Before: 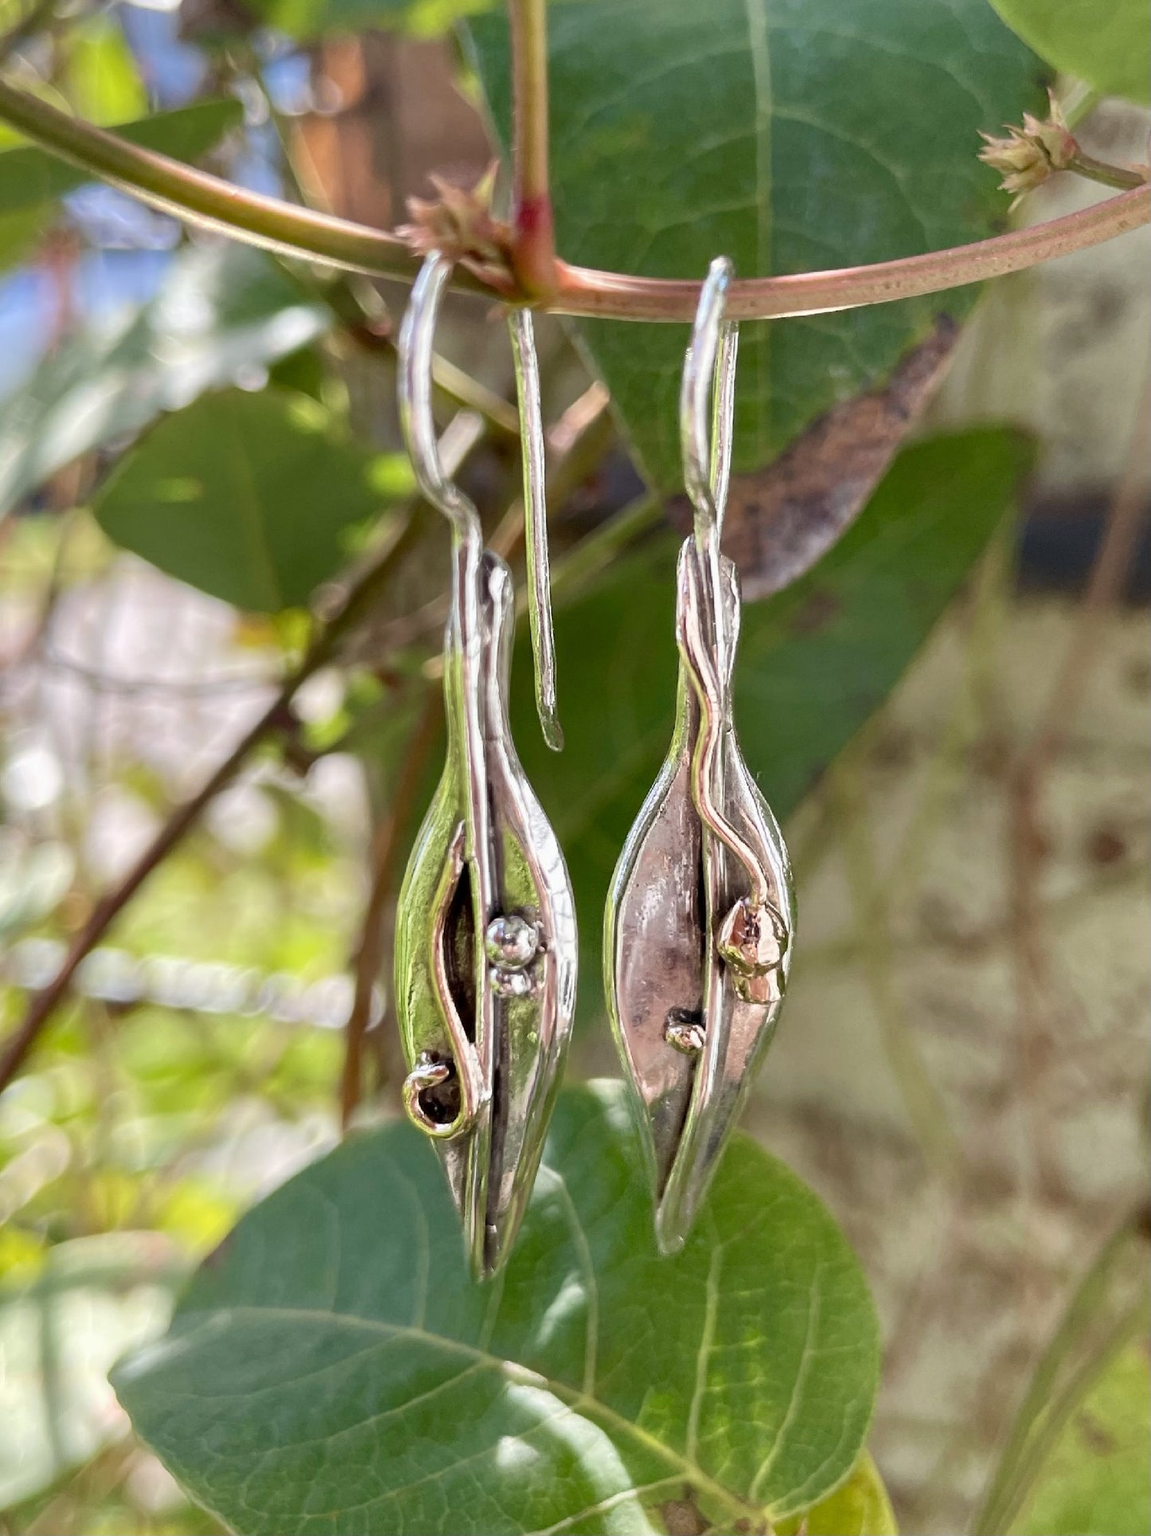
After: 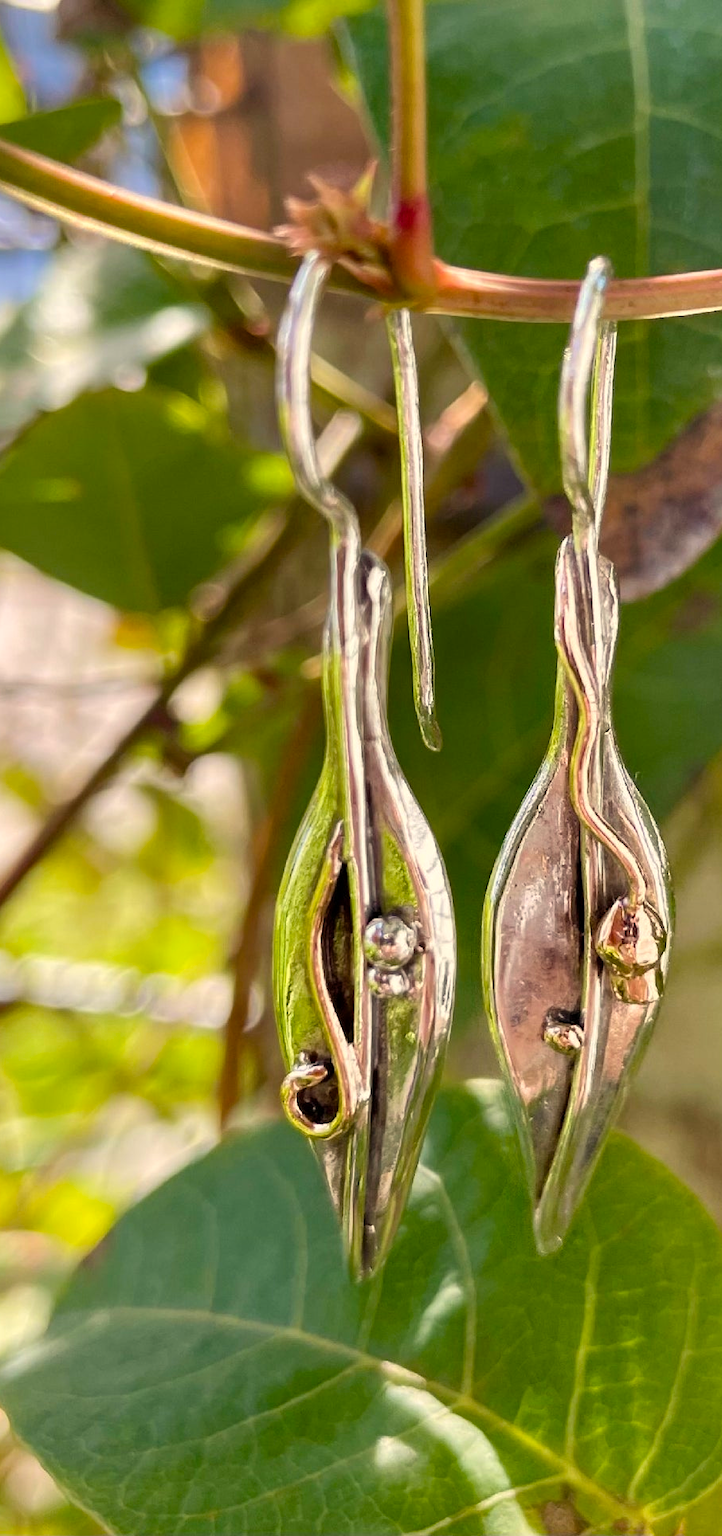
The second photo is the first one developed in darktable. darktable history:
crop: left 10.644%, right 26.528%
color balance rgb: perceptual saturation grading › global saturation 25%, global vibrance 20%
white balance: red 1.045, blue 0.932
